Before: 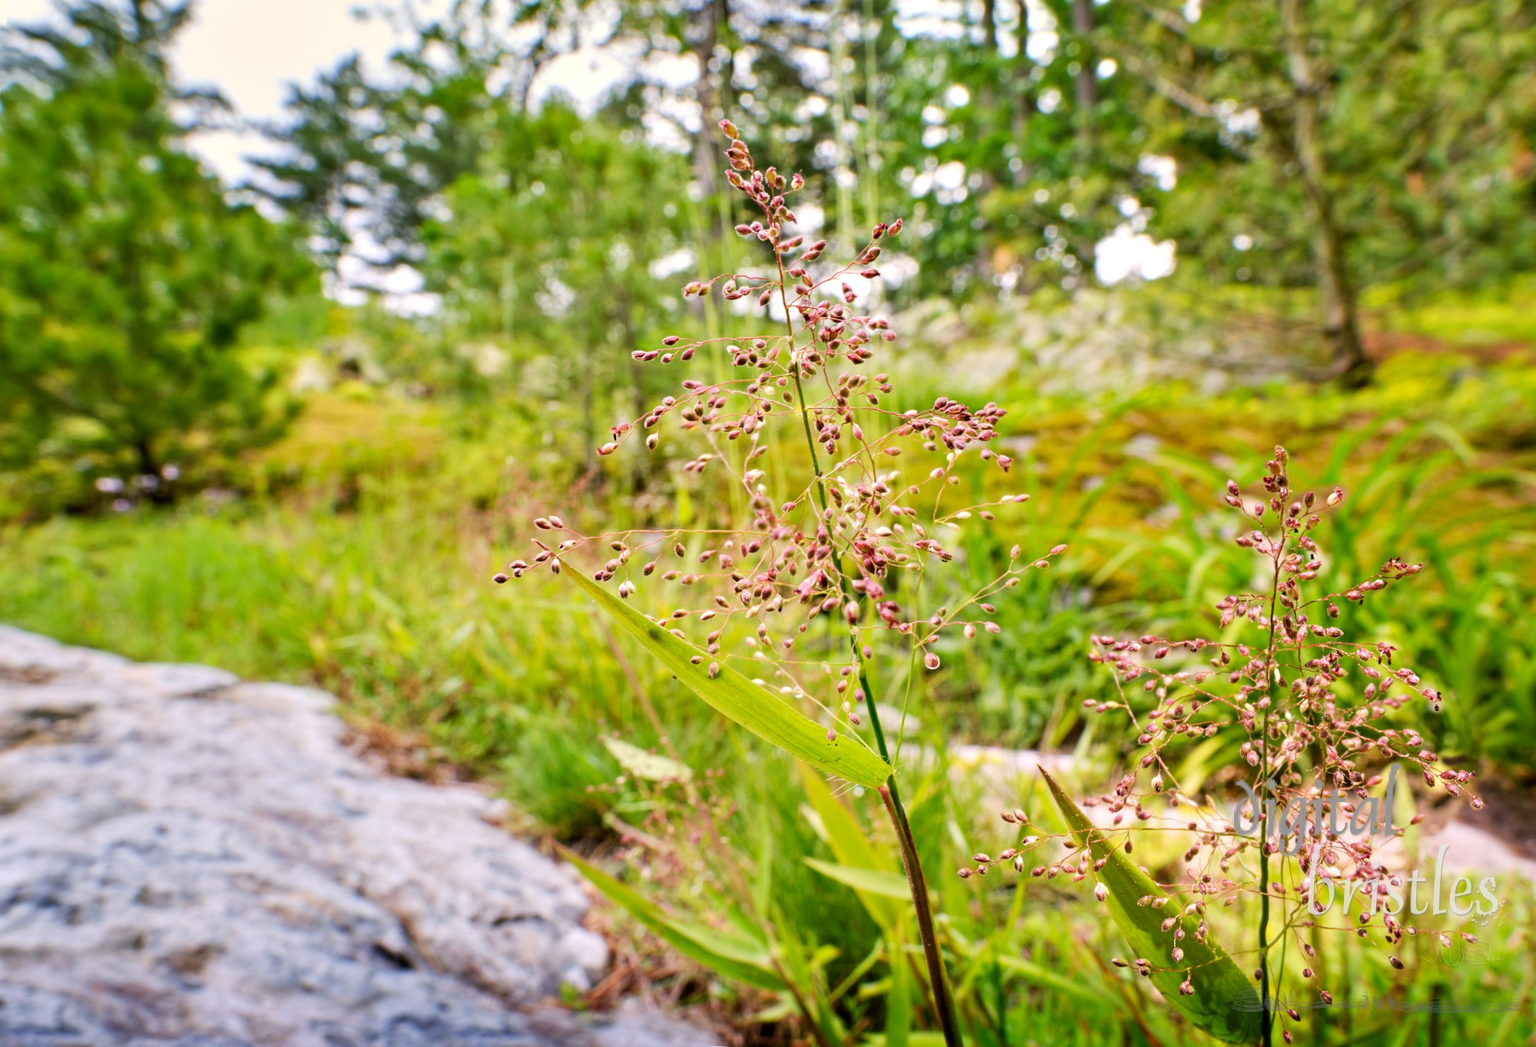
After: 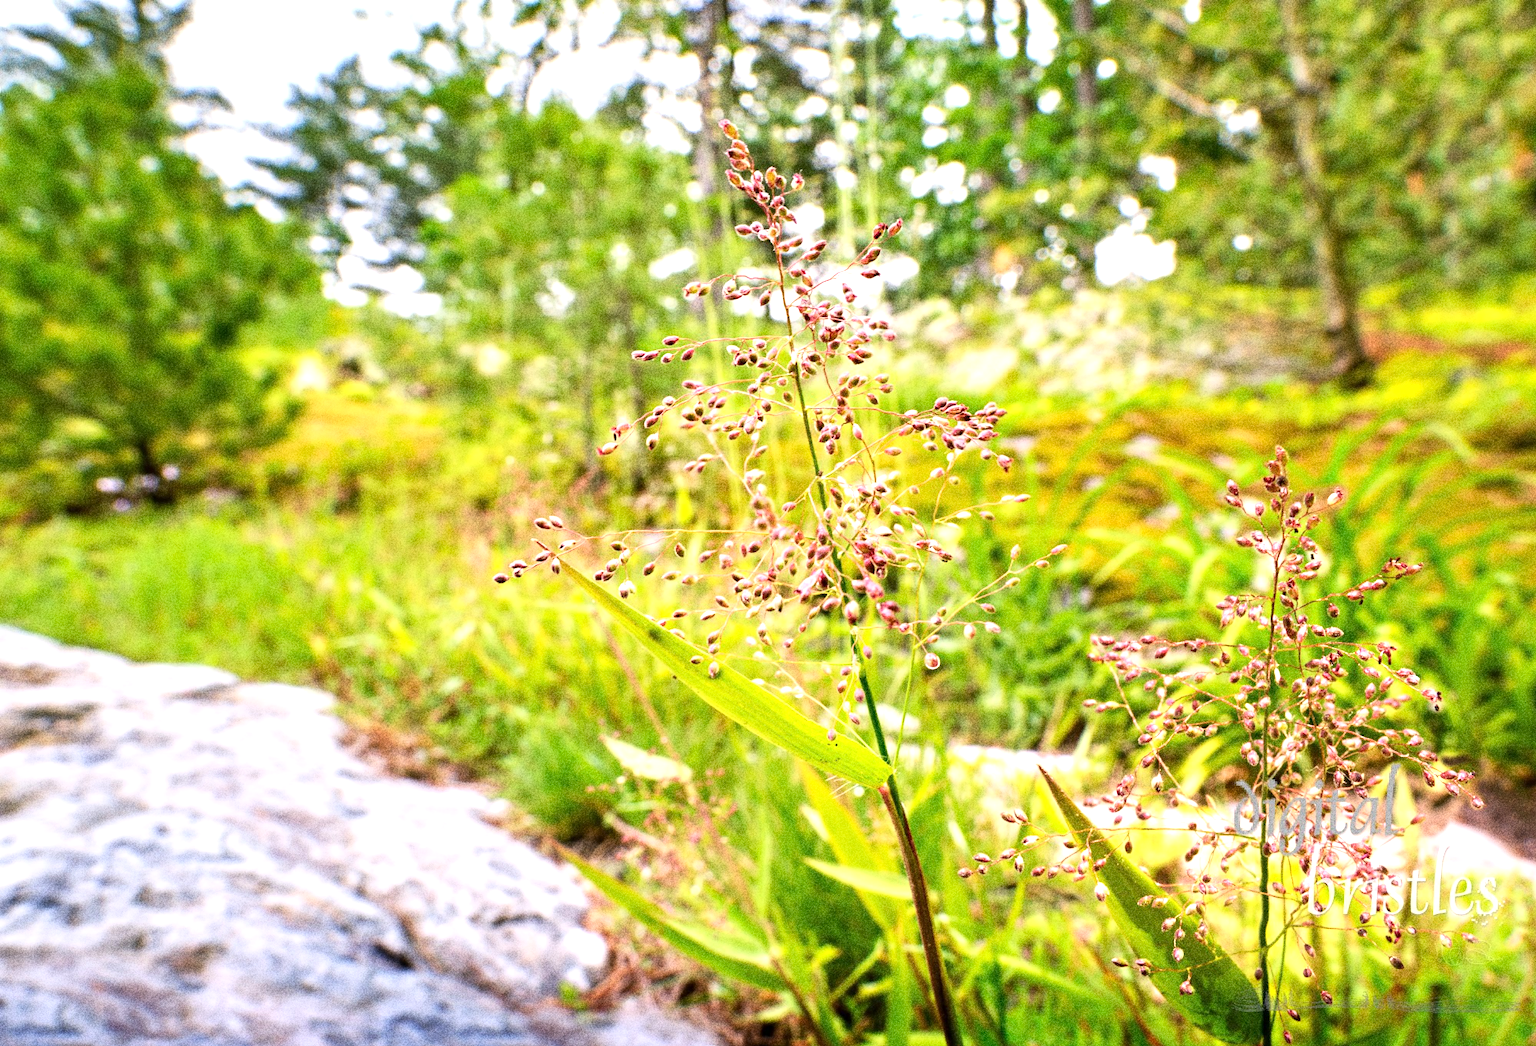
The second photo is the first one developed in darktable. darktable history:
color balance: contrast -0.5%
exposure: exposure 0.722 EV, compensate highlight preservation false
grain: coarseness 10.62 ISO, strength 55.56%
